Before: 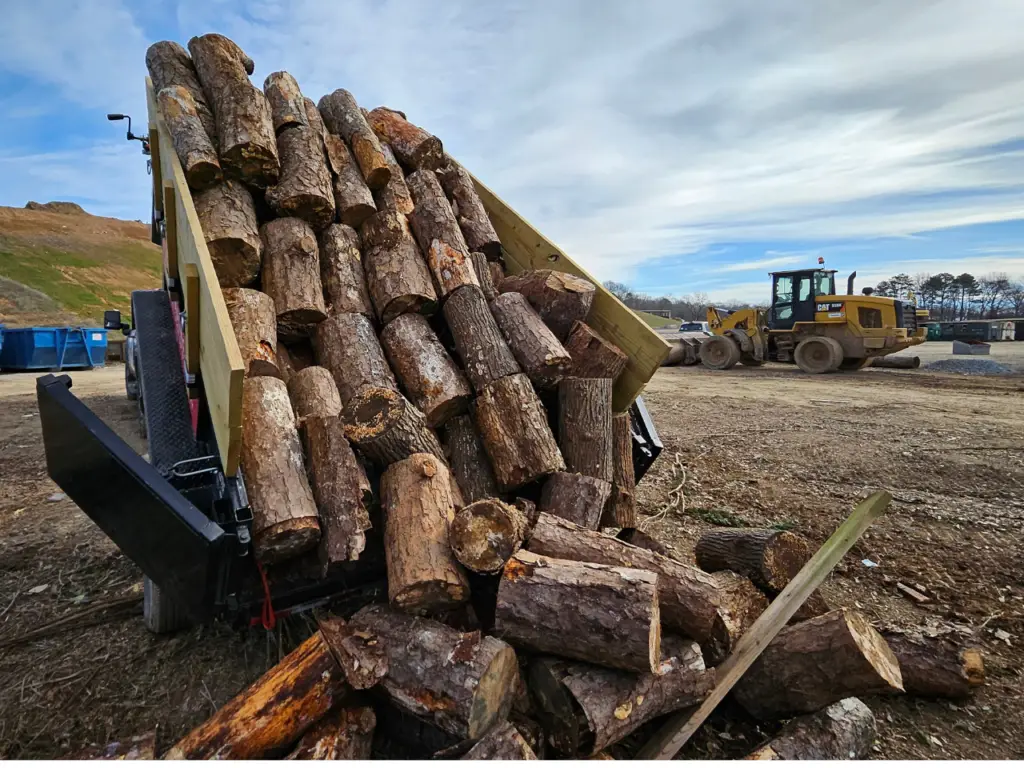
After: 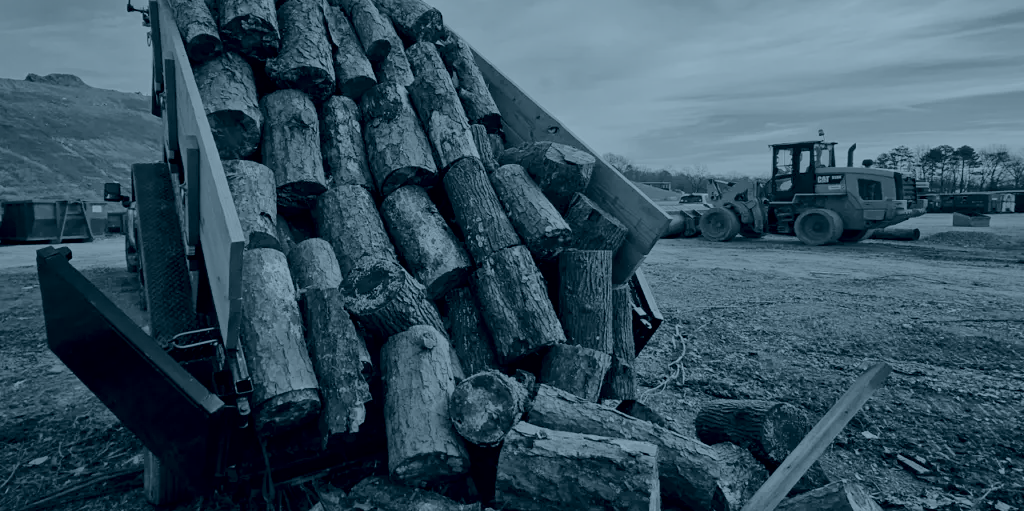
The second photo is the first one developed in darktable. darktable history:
exposure: exposure 1.2 EV, compensate highlight preservation false
contrast brightness saturation: contrast 0.07
crop: top 16.727%, bottom 16.727%
colorize: hue 194.4°, saturation 29%, source mix 61.75%, lightness 3.98%, version 1
tone curve: curves: ch0 [(0, 0) (0.004, 0.002) (0.02, 0.013) (0.218, 0.218) (0.664, 0.718) (0.832, 0.873) (1, 1)], preserve colors none
